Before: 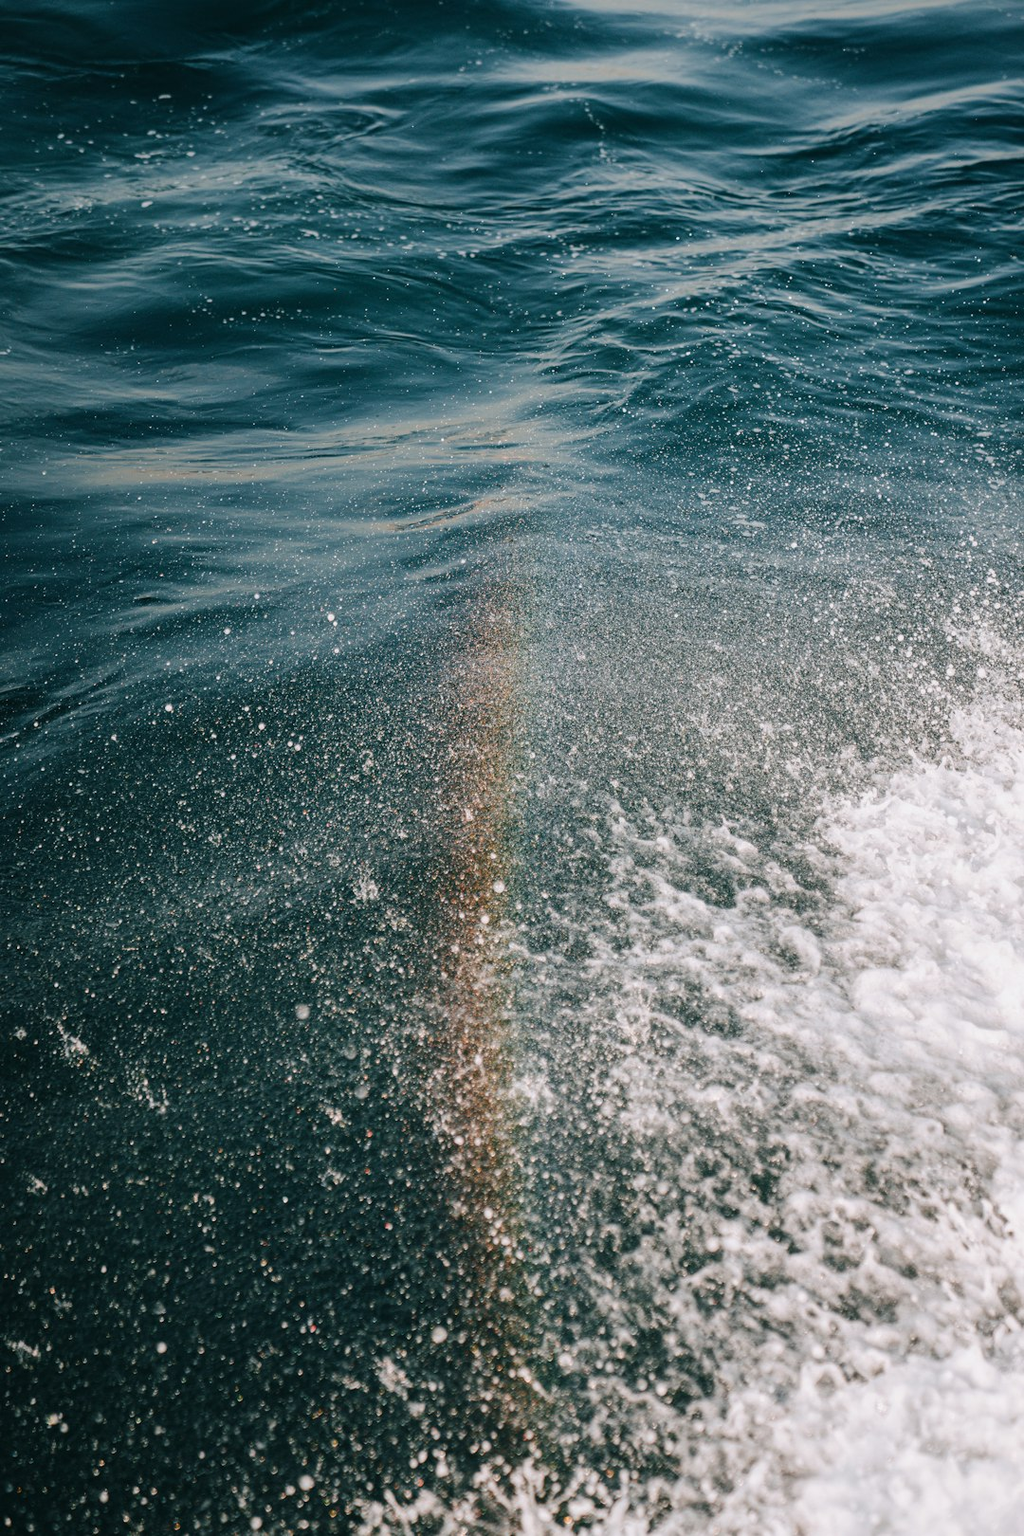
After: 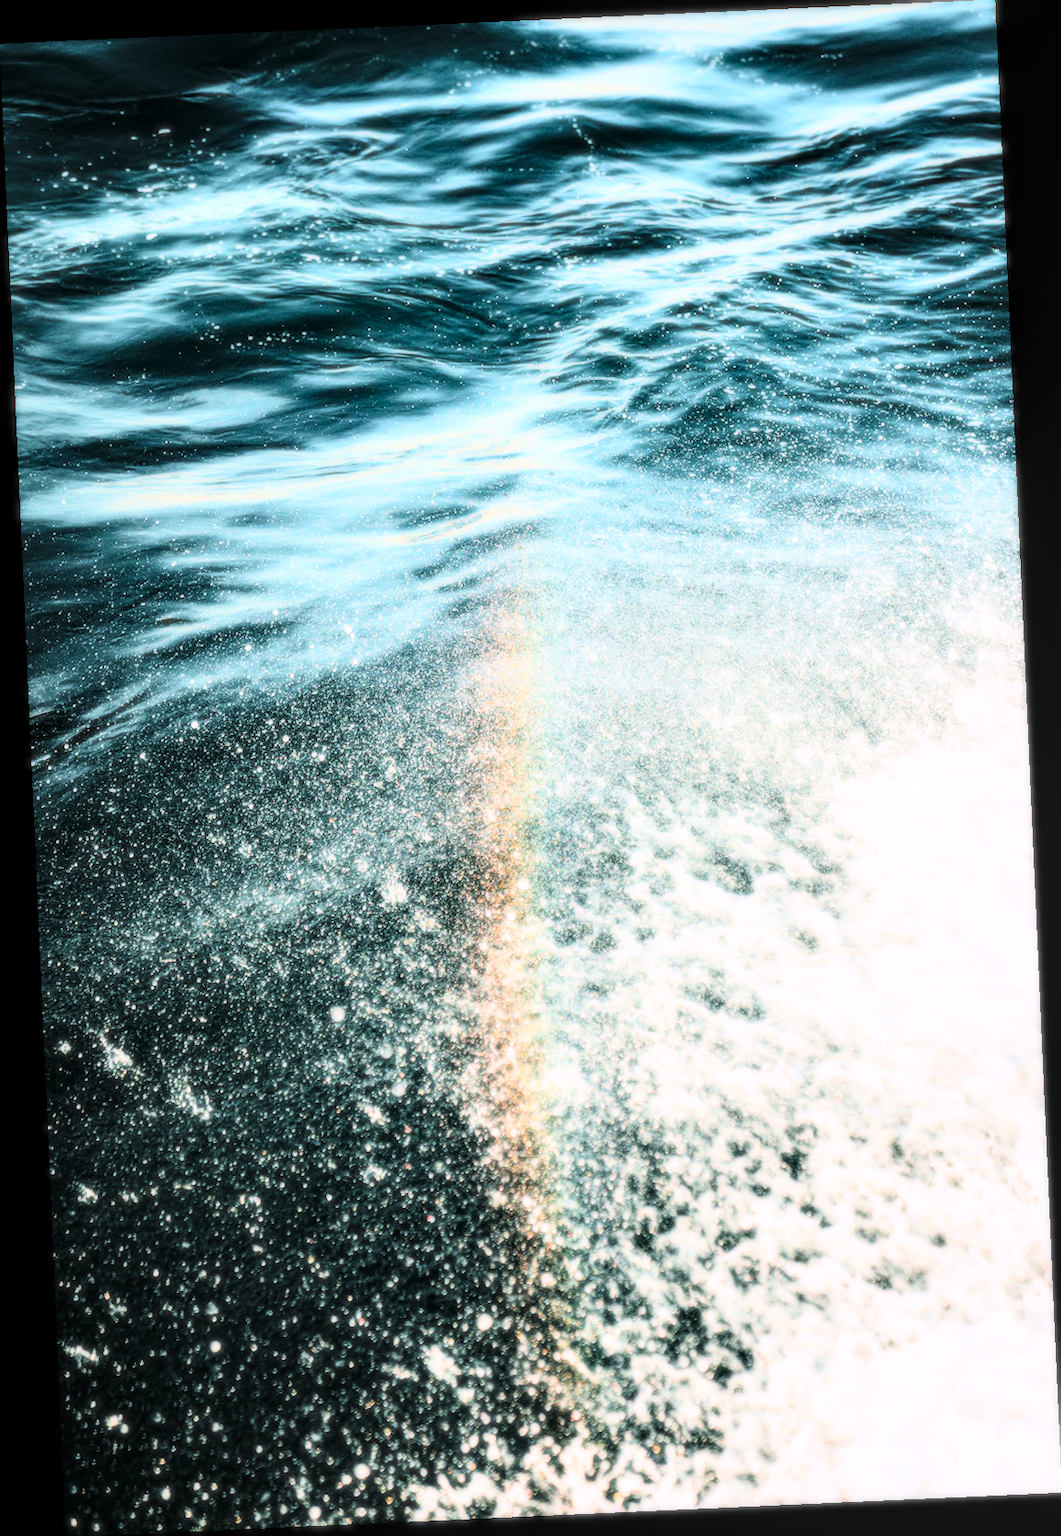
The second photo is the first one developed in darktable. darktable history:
tone curve: curves: ch0 [(0, 0) (0.004, 0) (0.133, 0.071) (0.341, 0.453) (0.839, 0.922) (1, 1)], color space Lab, linked channels, preserve colors none
exposure: exposure 0.178 EV, compensate exposure bias true, compensate highlight preservation false
rotate and perspective: rotation -2.56°, automatic cropping off
bloom: size 0%, threshold 54.82%, strength 8.31%
local contrast: on, module defaults
